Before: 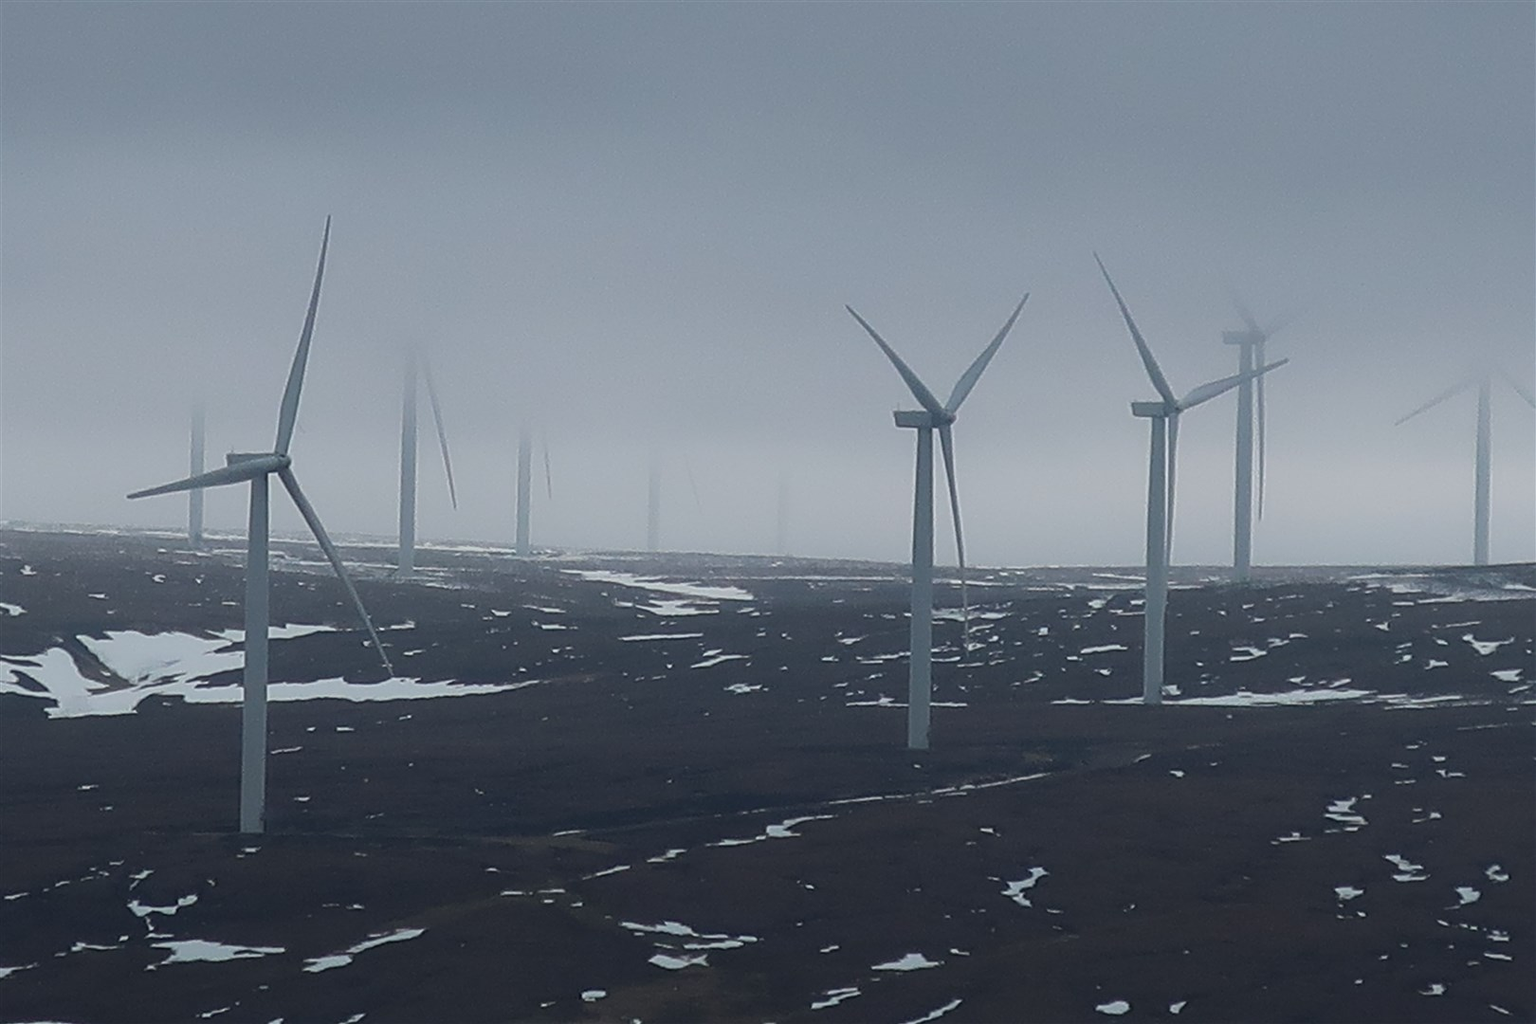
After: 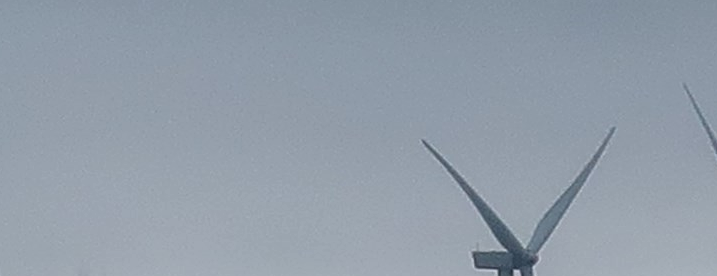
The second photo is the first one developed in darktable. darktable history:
local contrast: detail 130%
crop: left 29.04%, top 16.874%, right 26.693%, bottom 57.539%
